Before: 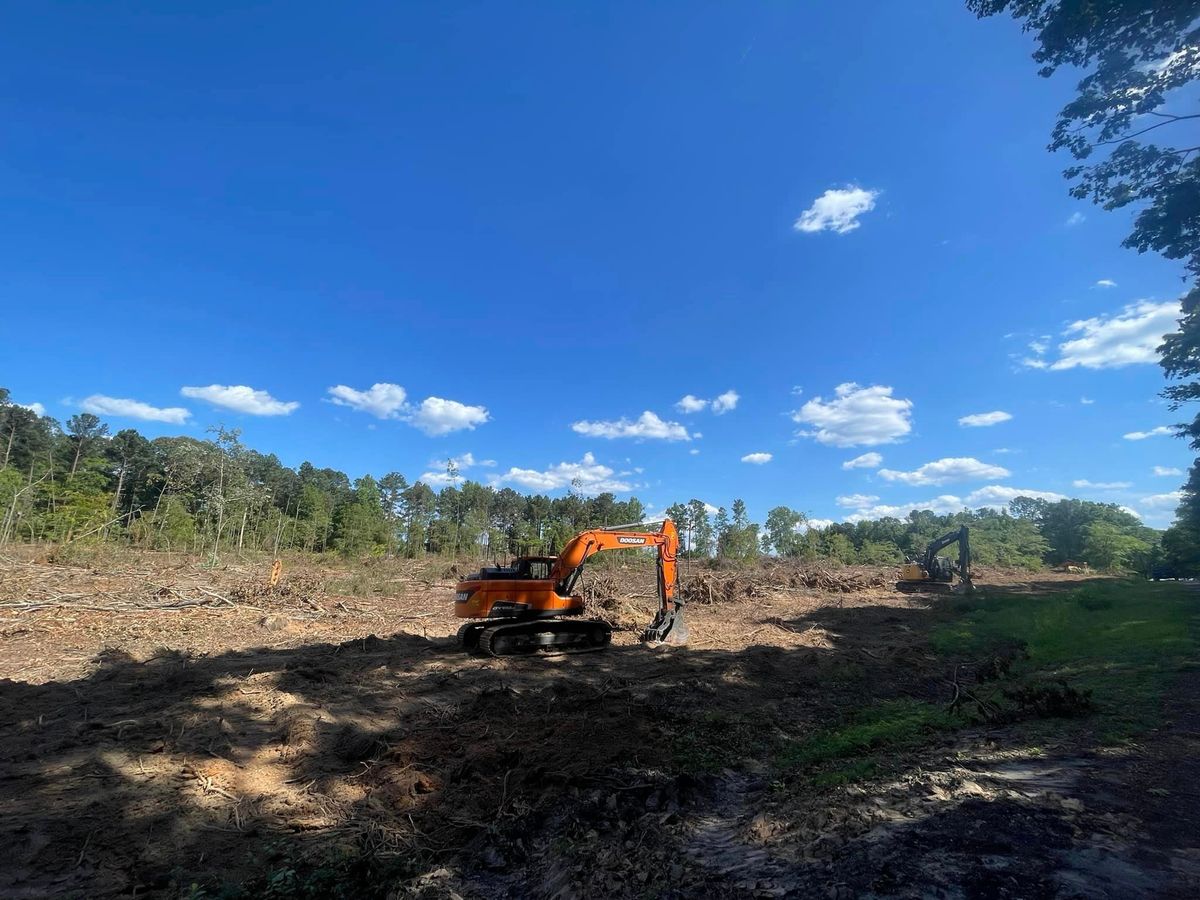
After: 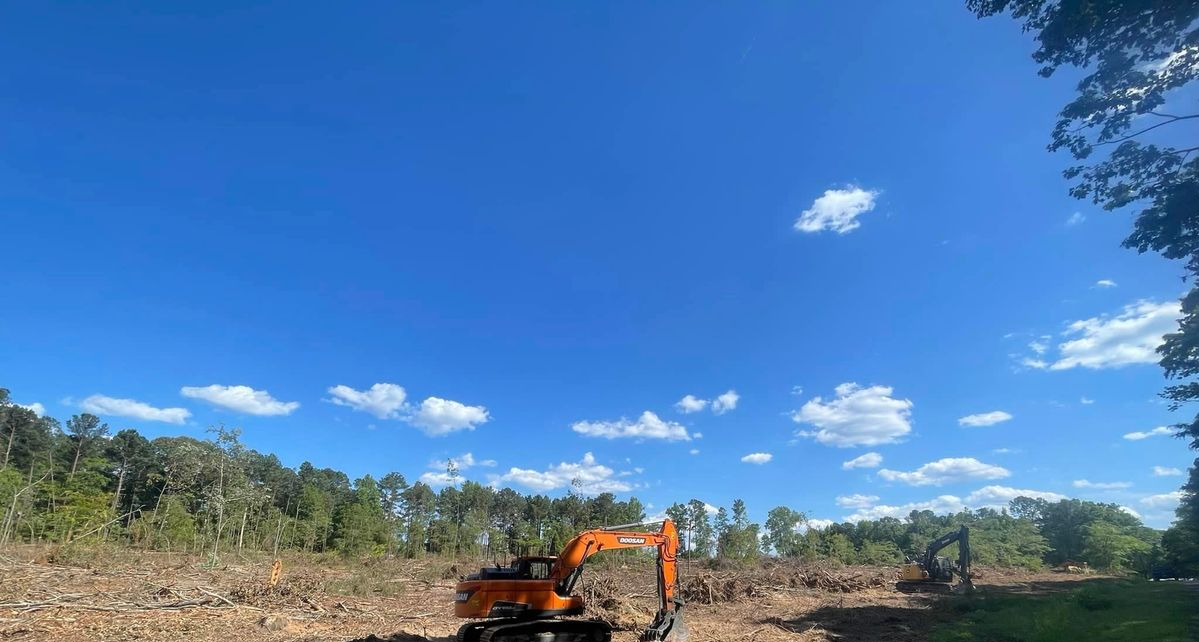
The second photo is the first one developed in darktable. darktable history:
crop: right 0.001%, bottom 28.602%
